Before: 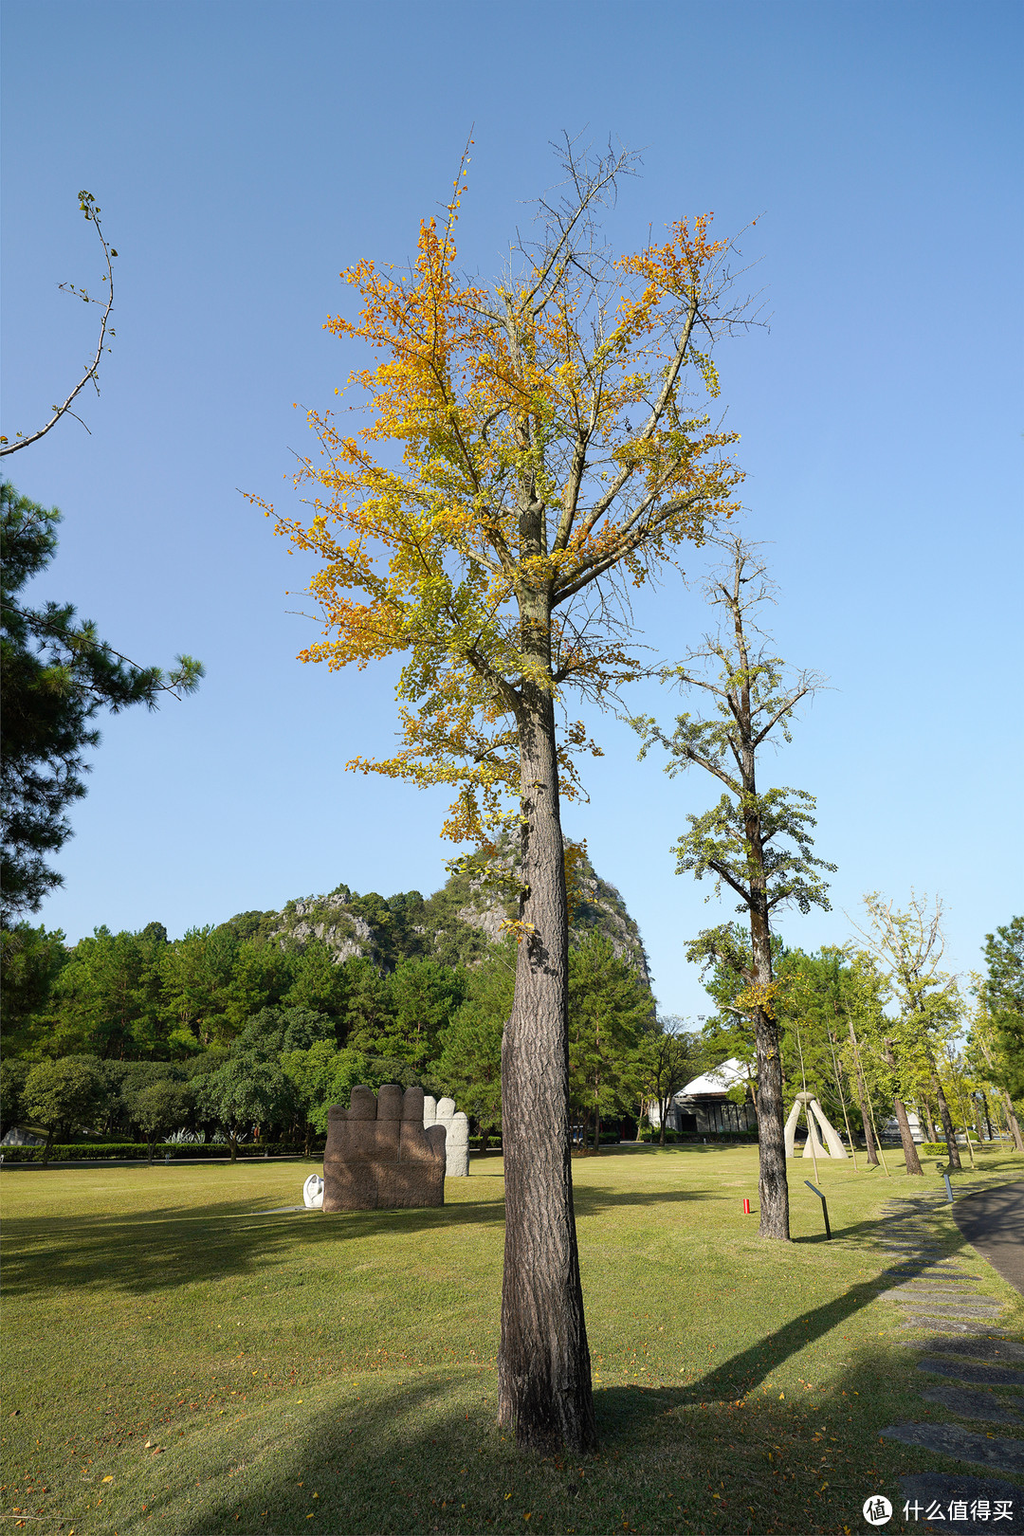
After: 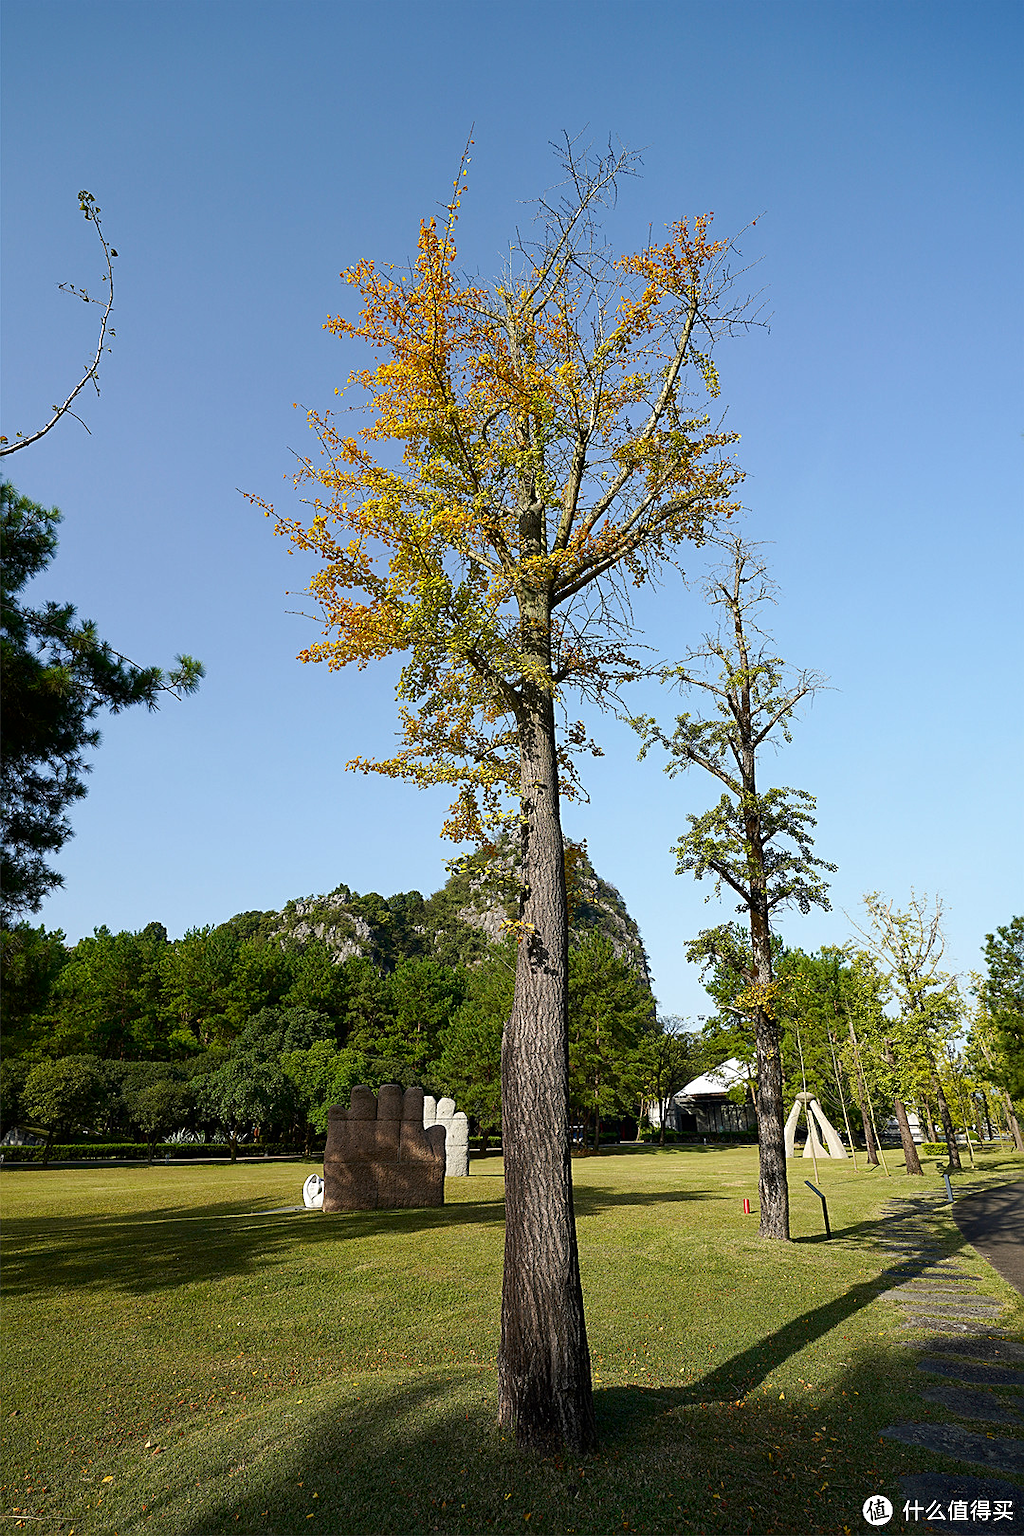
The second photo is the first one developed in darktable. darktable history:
sharpen: on, module defaults
contrast brightness saturation: contrast 0.069, brightness -0.133, saturation 0.052
